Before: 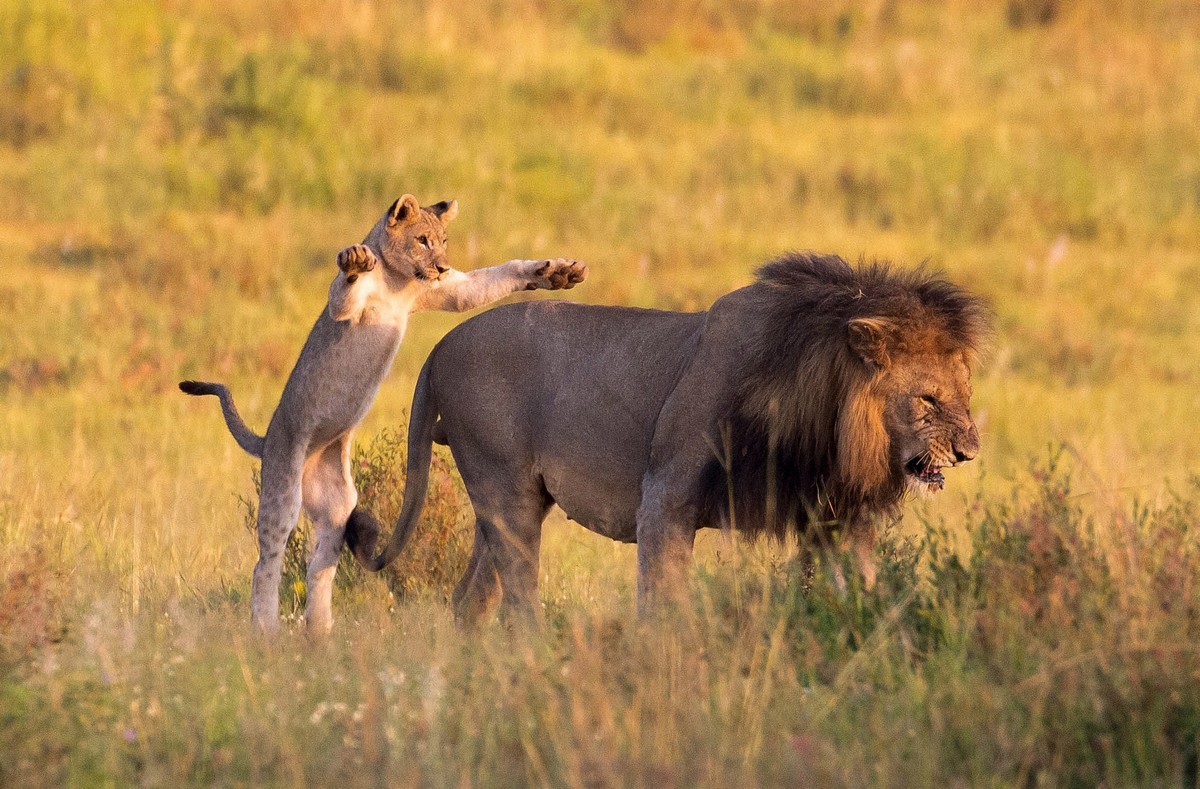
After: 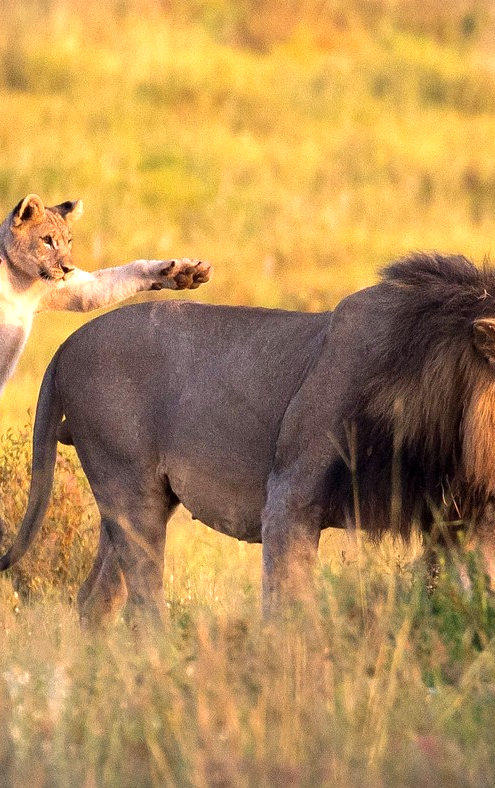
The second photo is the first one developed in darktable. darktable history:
levels: levels [0, 0.43, 0.859]
crop: left 31.27%, right 27.405%
tone equalizer: on, module defaults
vignetting: fall-off start 99.59%
